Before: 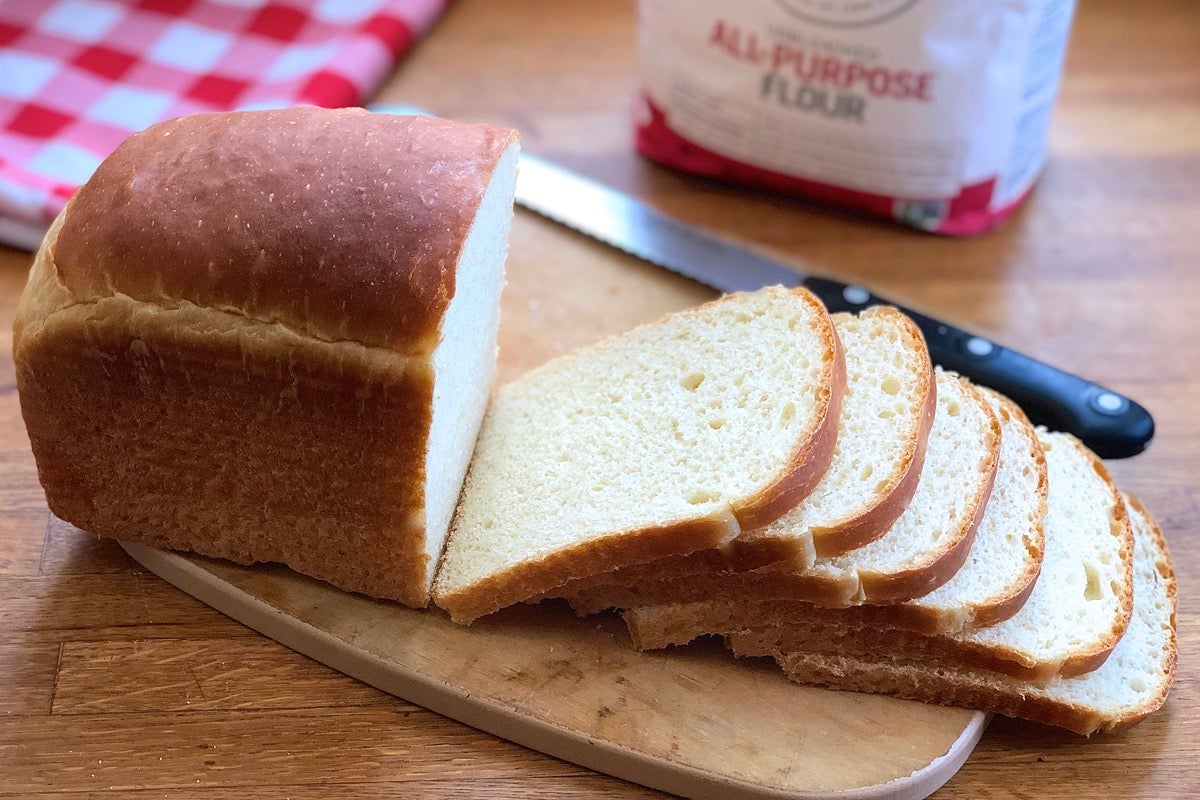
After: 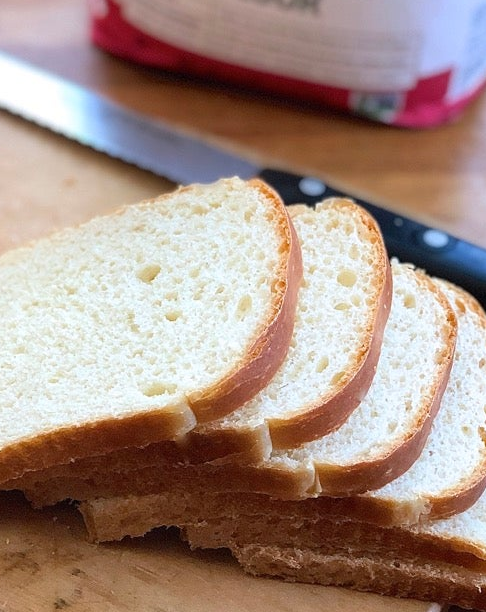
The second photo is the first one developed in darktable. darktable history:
crop: left 45.383%, top 13.514%, right 14.041%, bottom 9.906%
